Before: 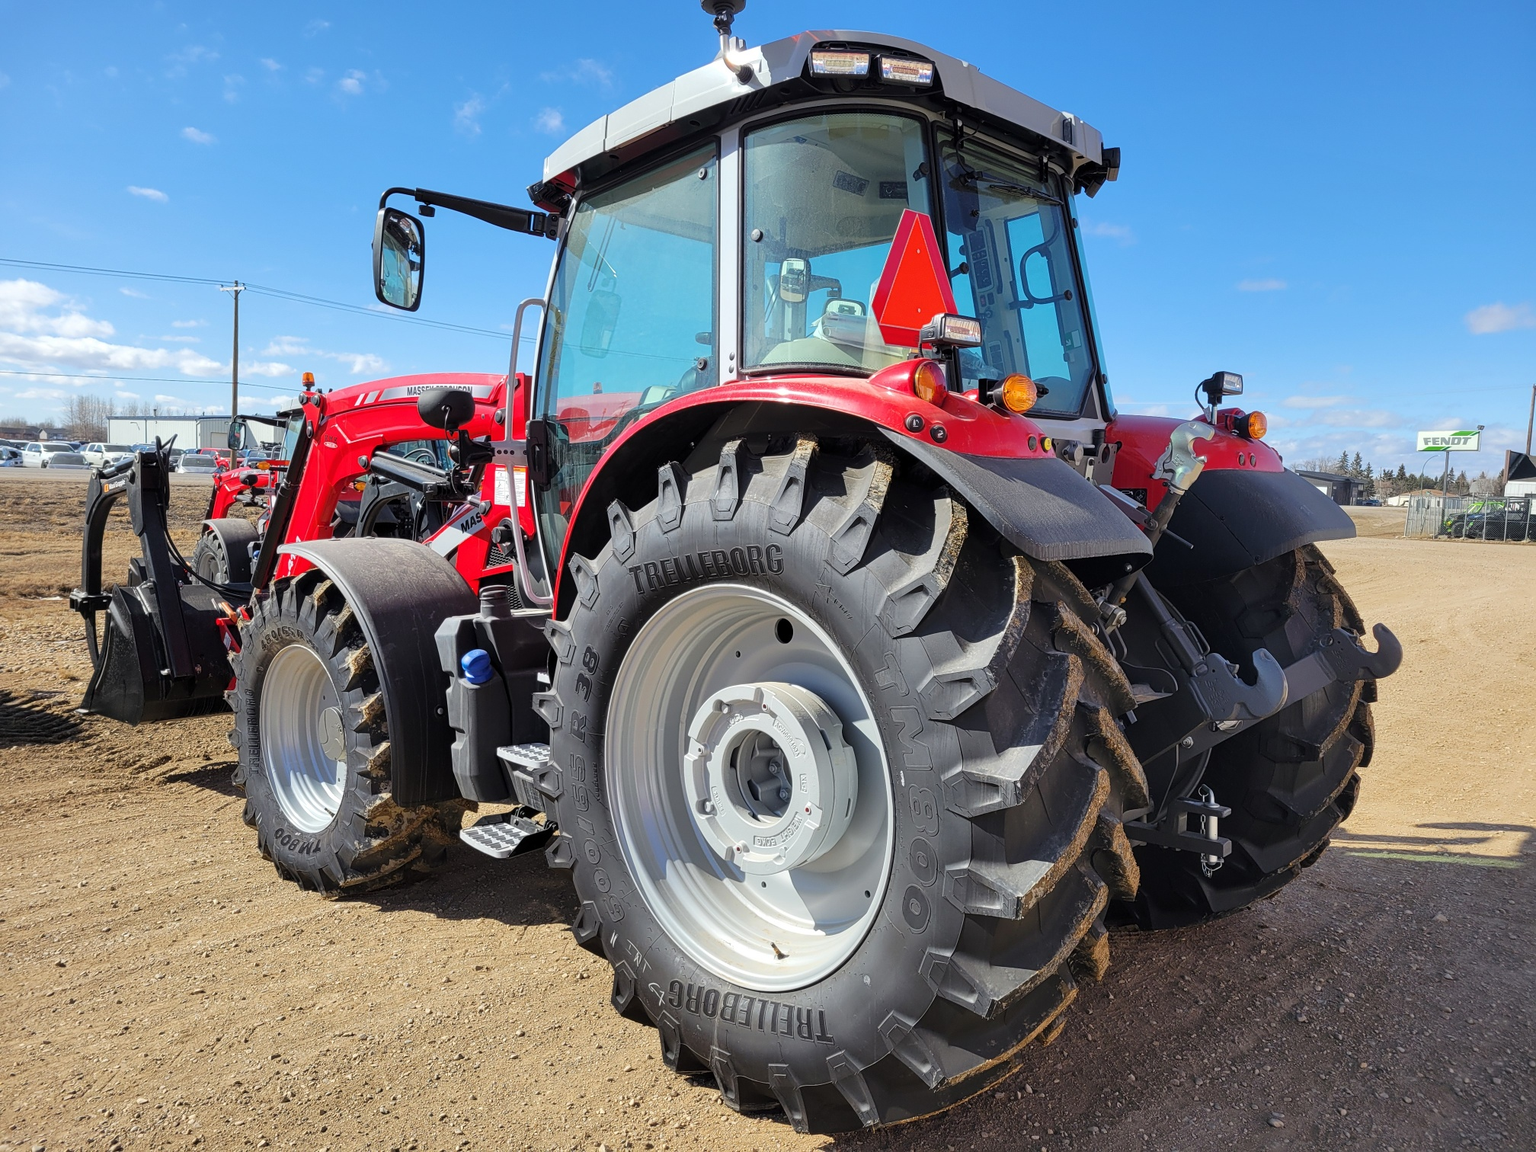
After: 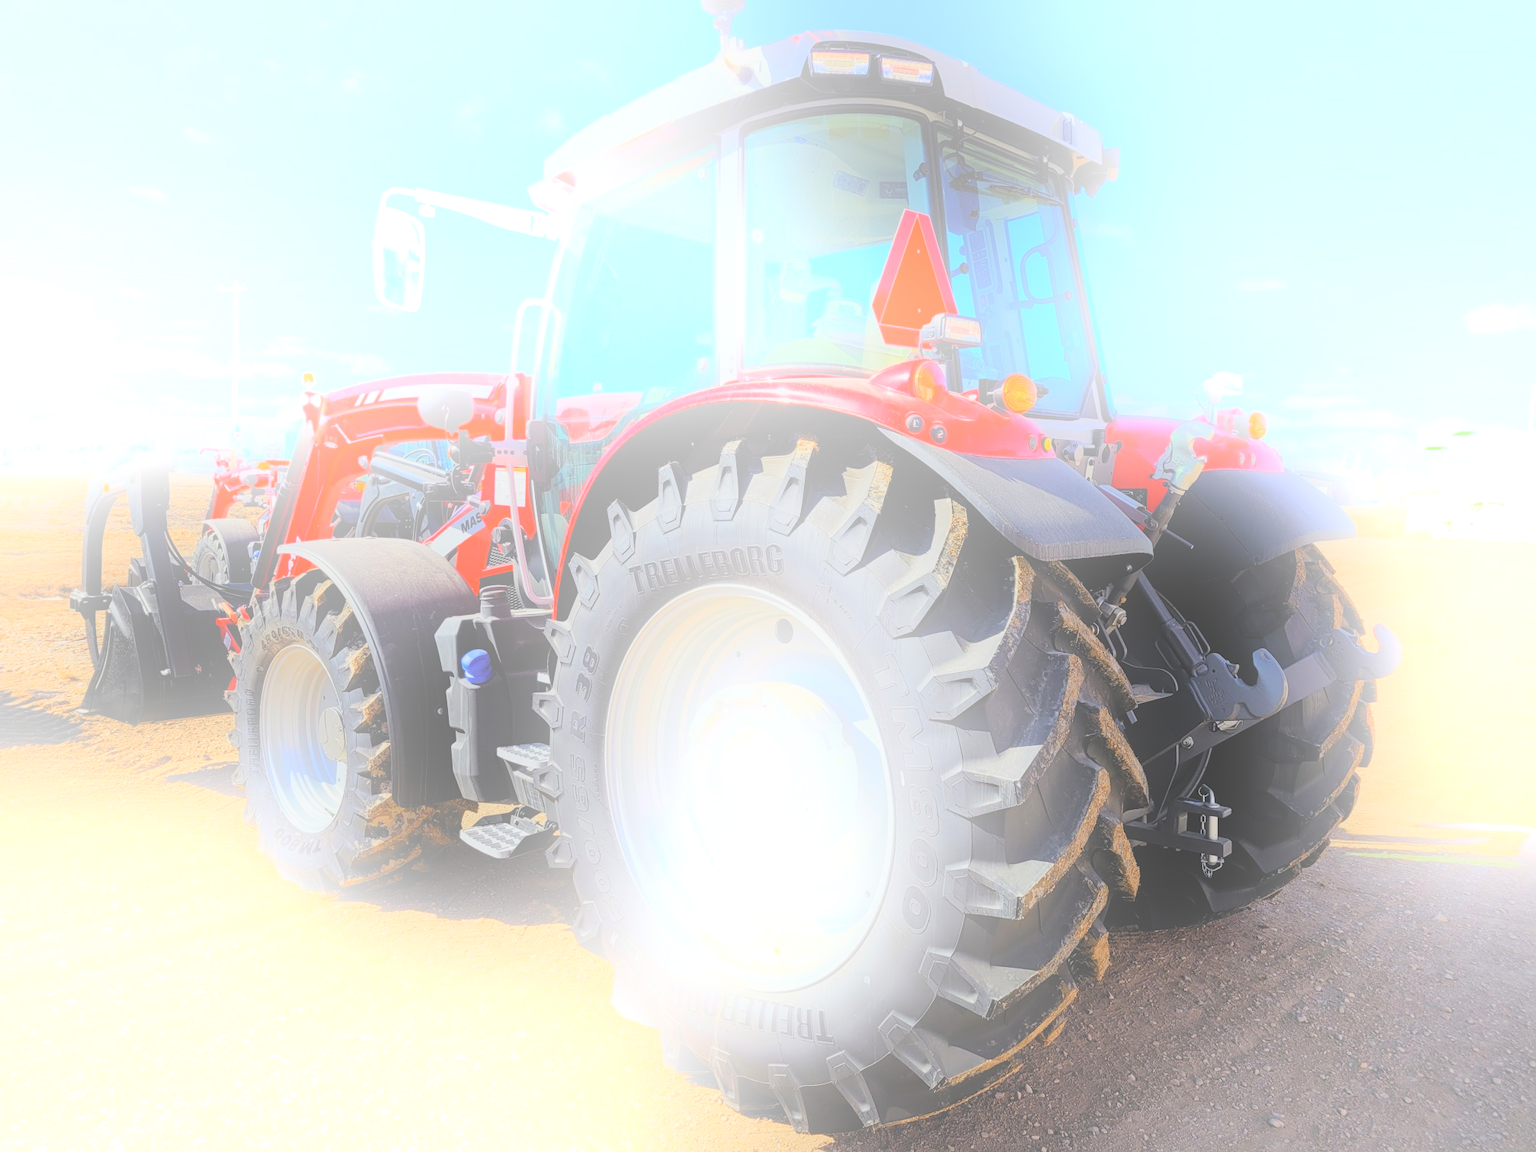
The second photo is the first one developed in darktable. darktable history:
bloom: size 25%, threshold 5%, strength 90%
filmic rgb: black relative exposure -7.65 EV, white relative exposure 4.56 EV, hardness 3.61
